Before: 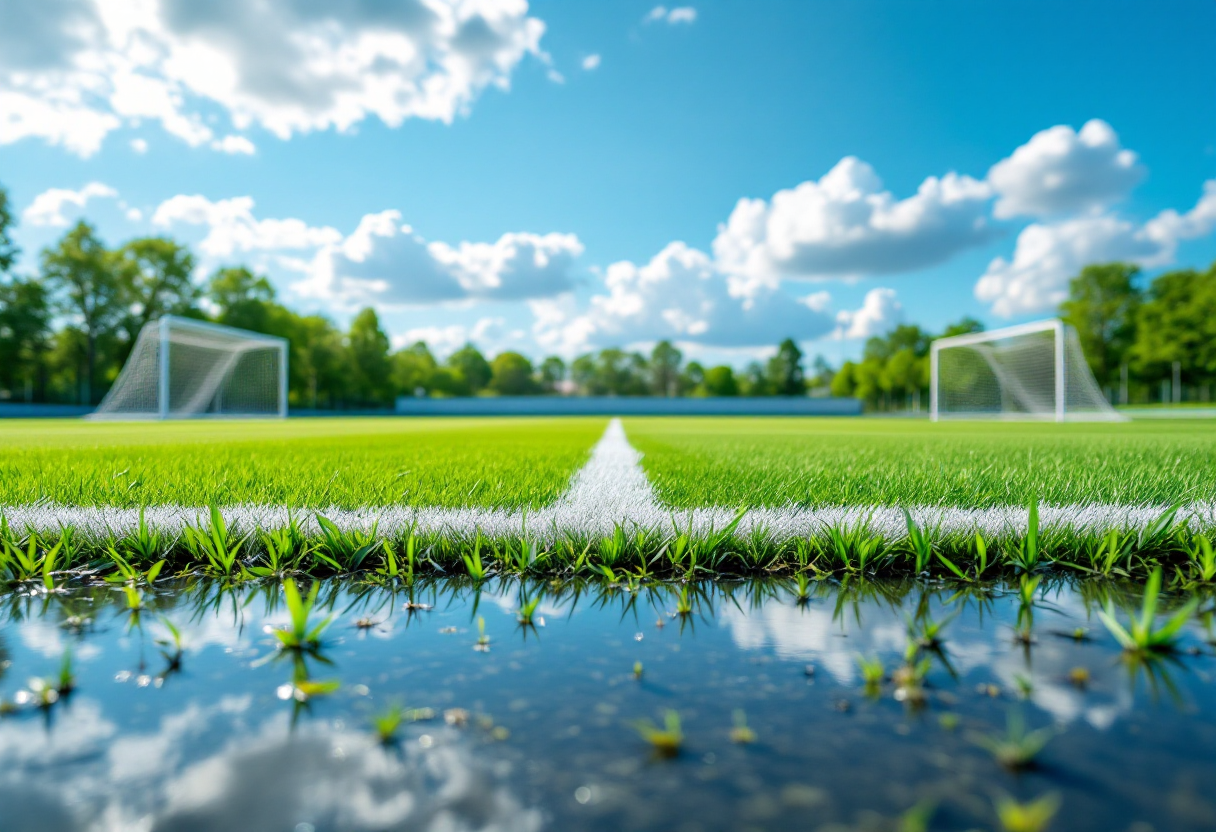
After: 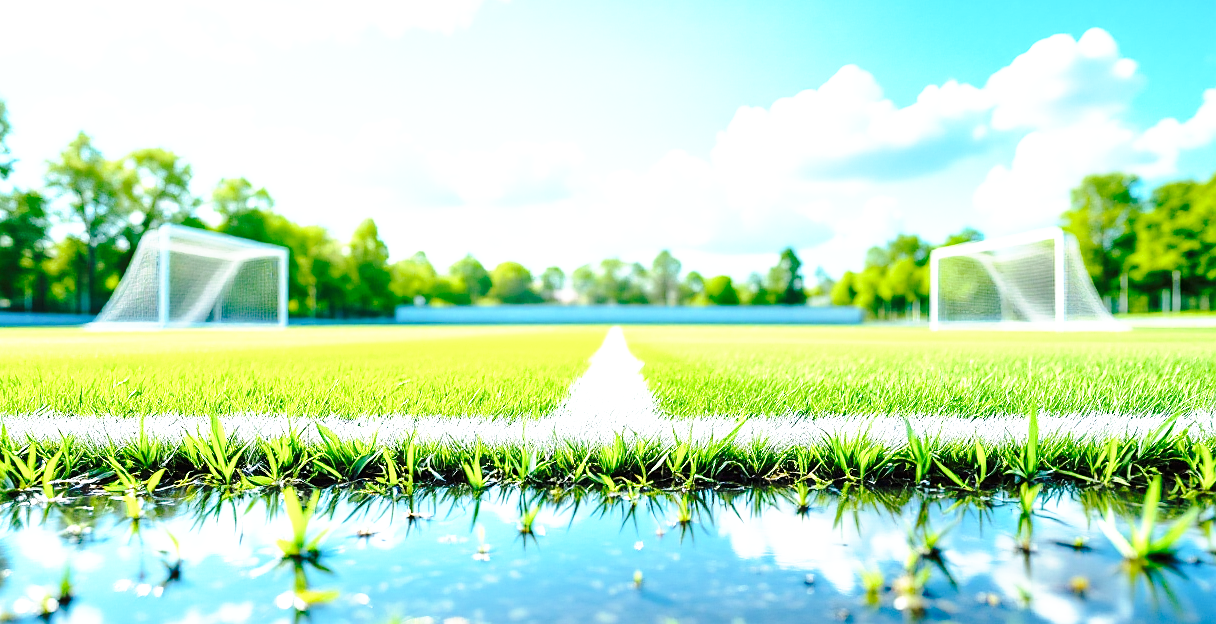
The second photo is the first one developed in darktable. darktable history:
base curve: curves: ch0 [(0, 0) (0.026, 0.03) (0.109, 0.232) (0.351, 0.748) (0.669, 0.968) (1, 1)], preserve colors none
crop: top 11.044%, bottom 13.919%
exposure: black level correction 0, exposure 0.893 EV, compensate exposure bias true, compensate highlight preservation false
sharpen: radius 0.975, amount 0.603
tone curve: curves: ch0 [(0, 0) (0.003, 0.01) (0.011, 0.014) (0.025, 0.029) (0.044, 0.051) (0.069, 0.072) (0.1, 0.097) (0.136, 0.123) (0.177, 0.16) (0.224, 0.2) (0.277, 0.248) (0.335, 0.305) (0.399, 0.37) (0.468, 0.454) (0.543, 0.534) (0.623, 0.609) (0.709, 0.681) (0.801, 0.752) (0.898, 0.841) (1, 1)], preserve colors none
